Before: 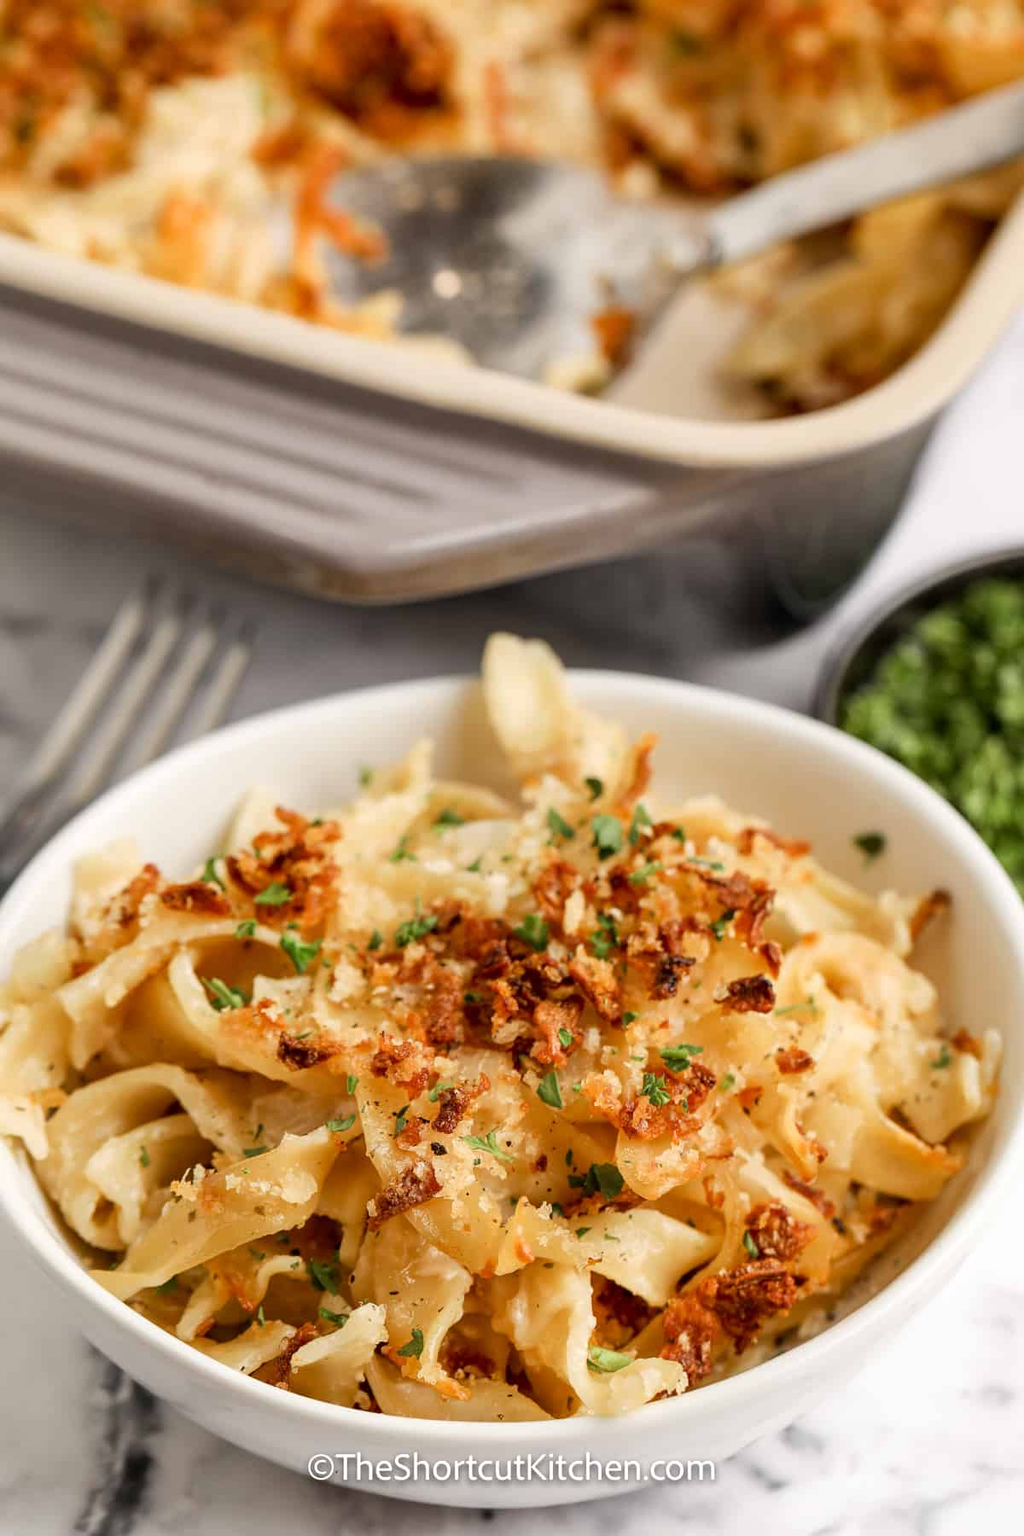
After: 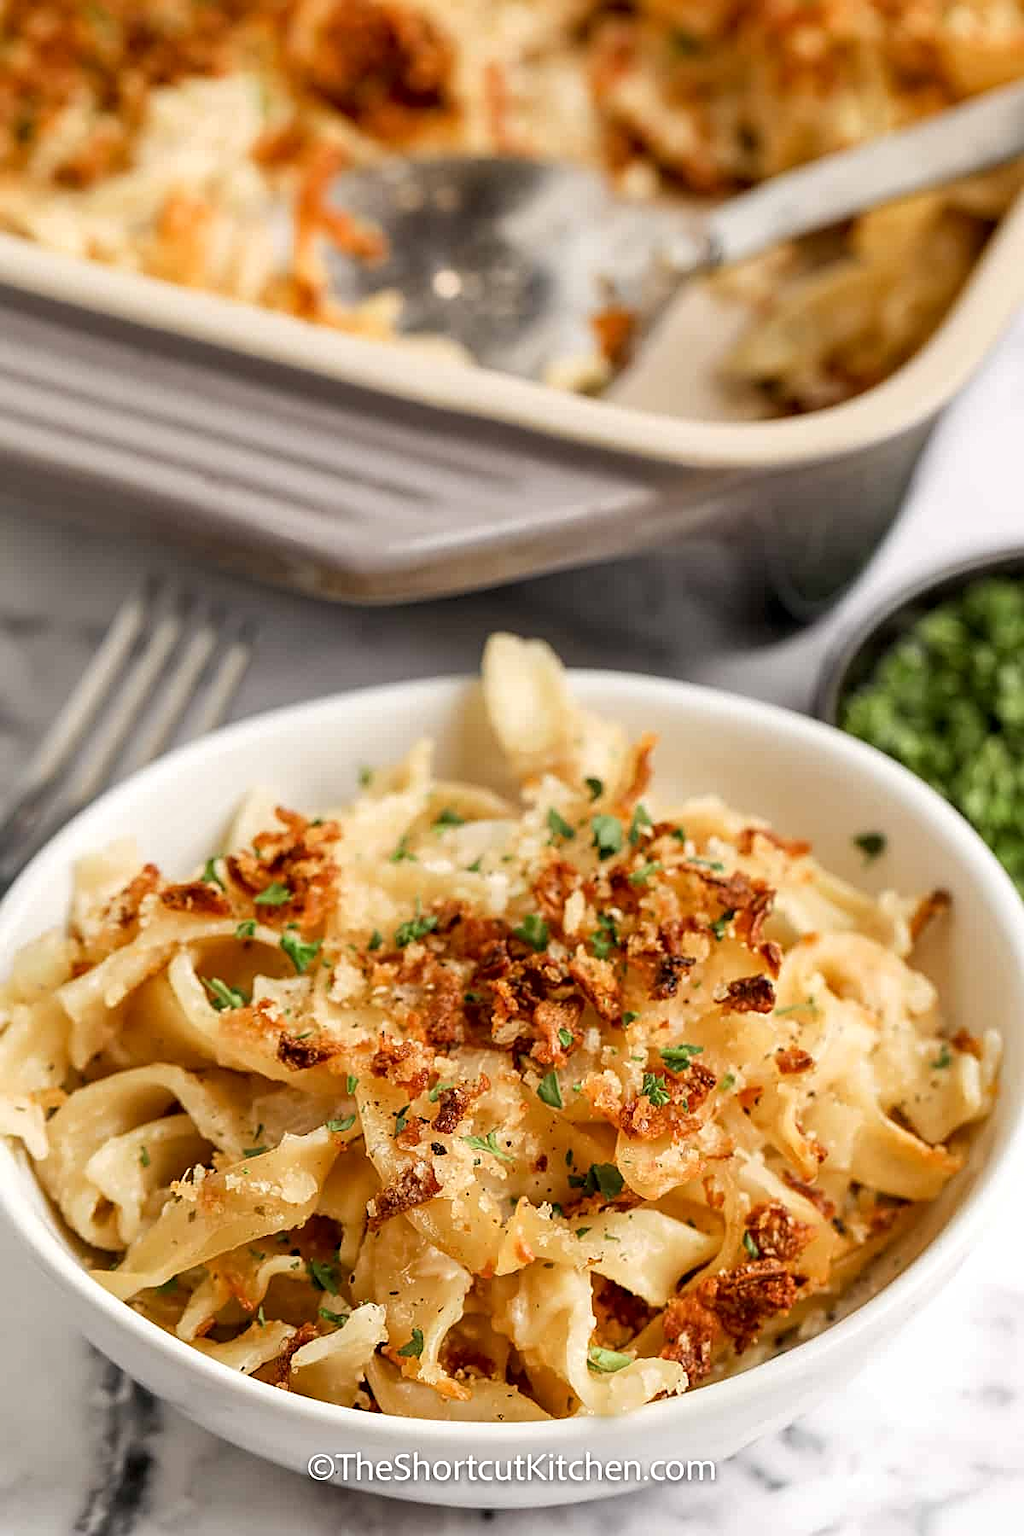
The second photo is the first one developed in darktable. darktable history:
sharpen: on, module defaults
local contrast: highlights 100%, shadows 100%, detail 120%, midtone range 0.2
tone equalizer: on, module defaults
